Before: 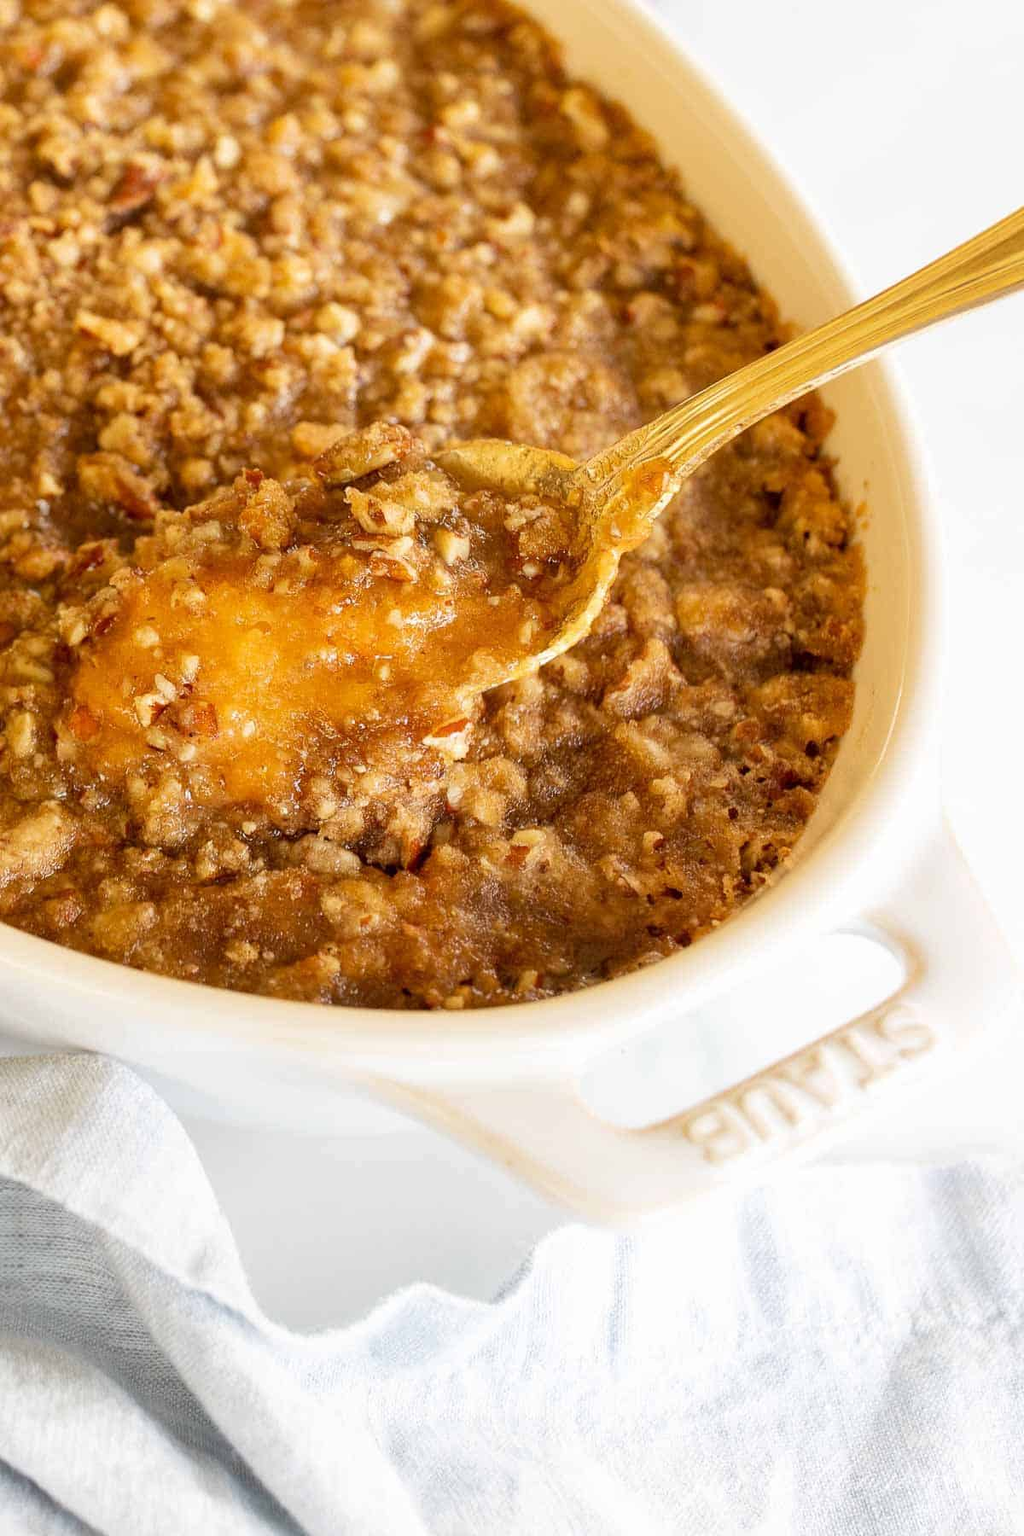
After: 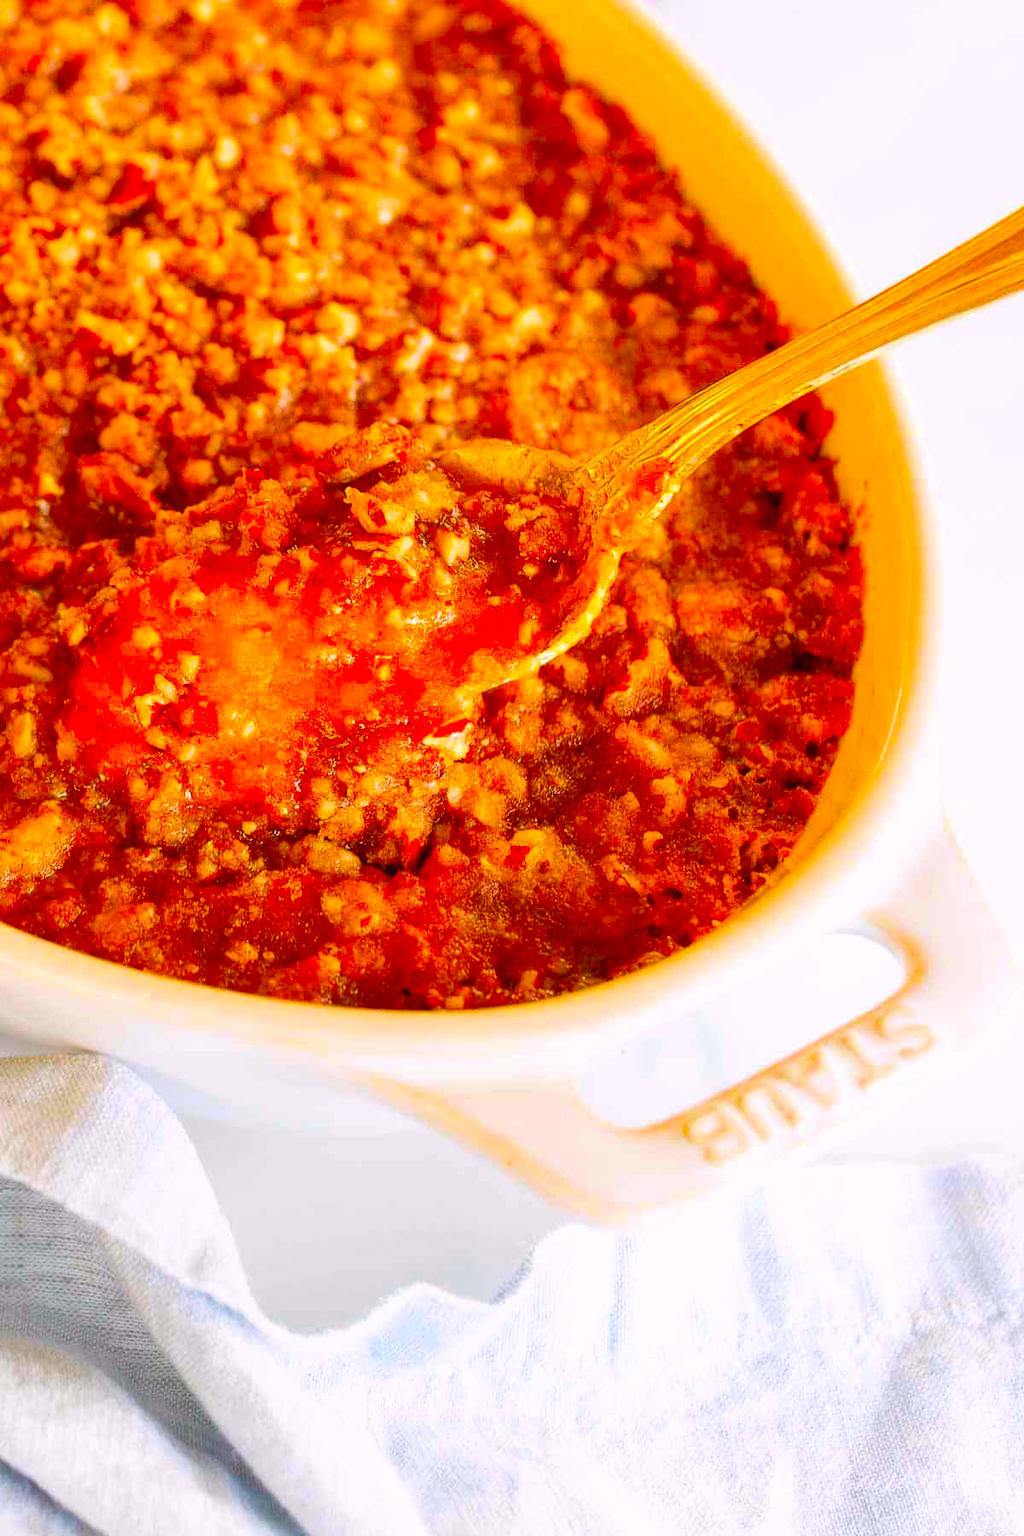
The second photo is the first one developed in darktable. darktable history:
color correction: highlights a* 1.59, highlights b* -1.63, saturation 2.44
